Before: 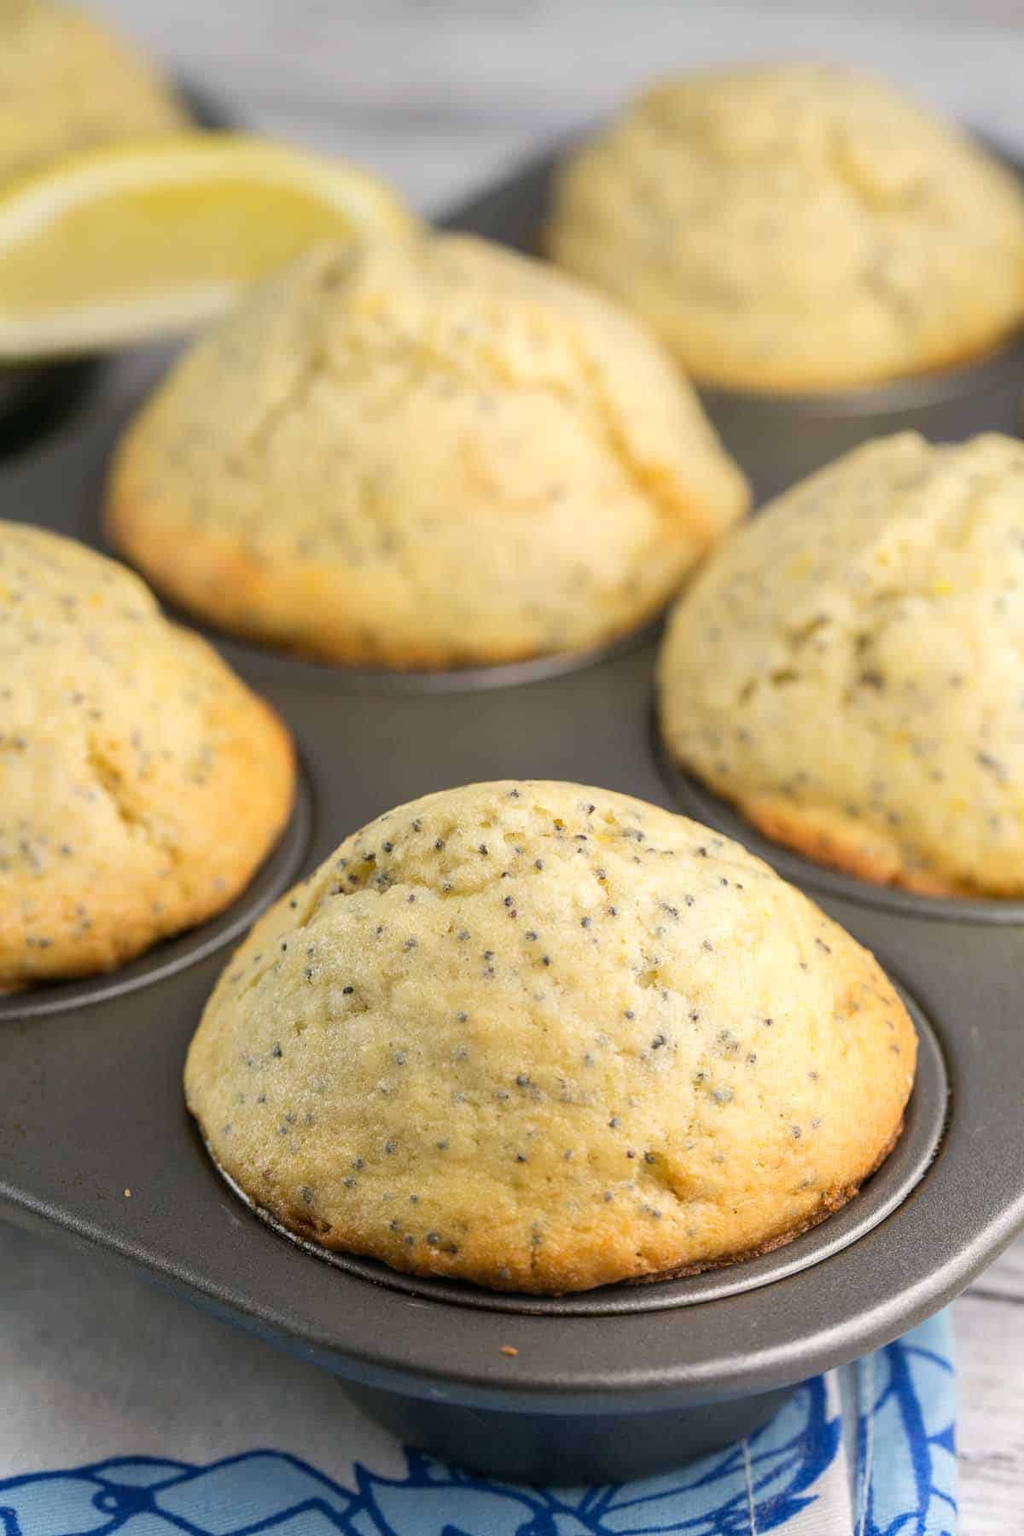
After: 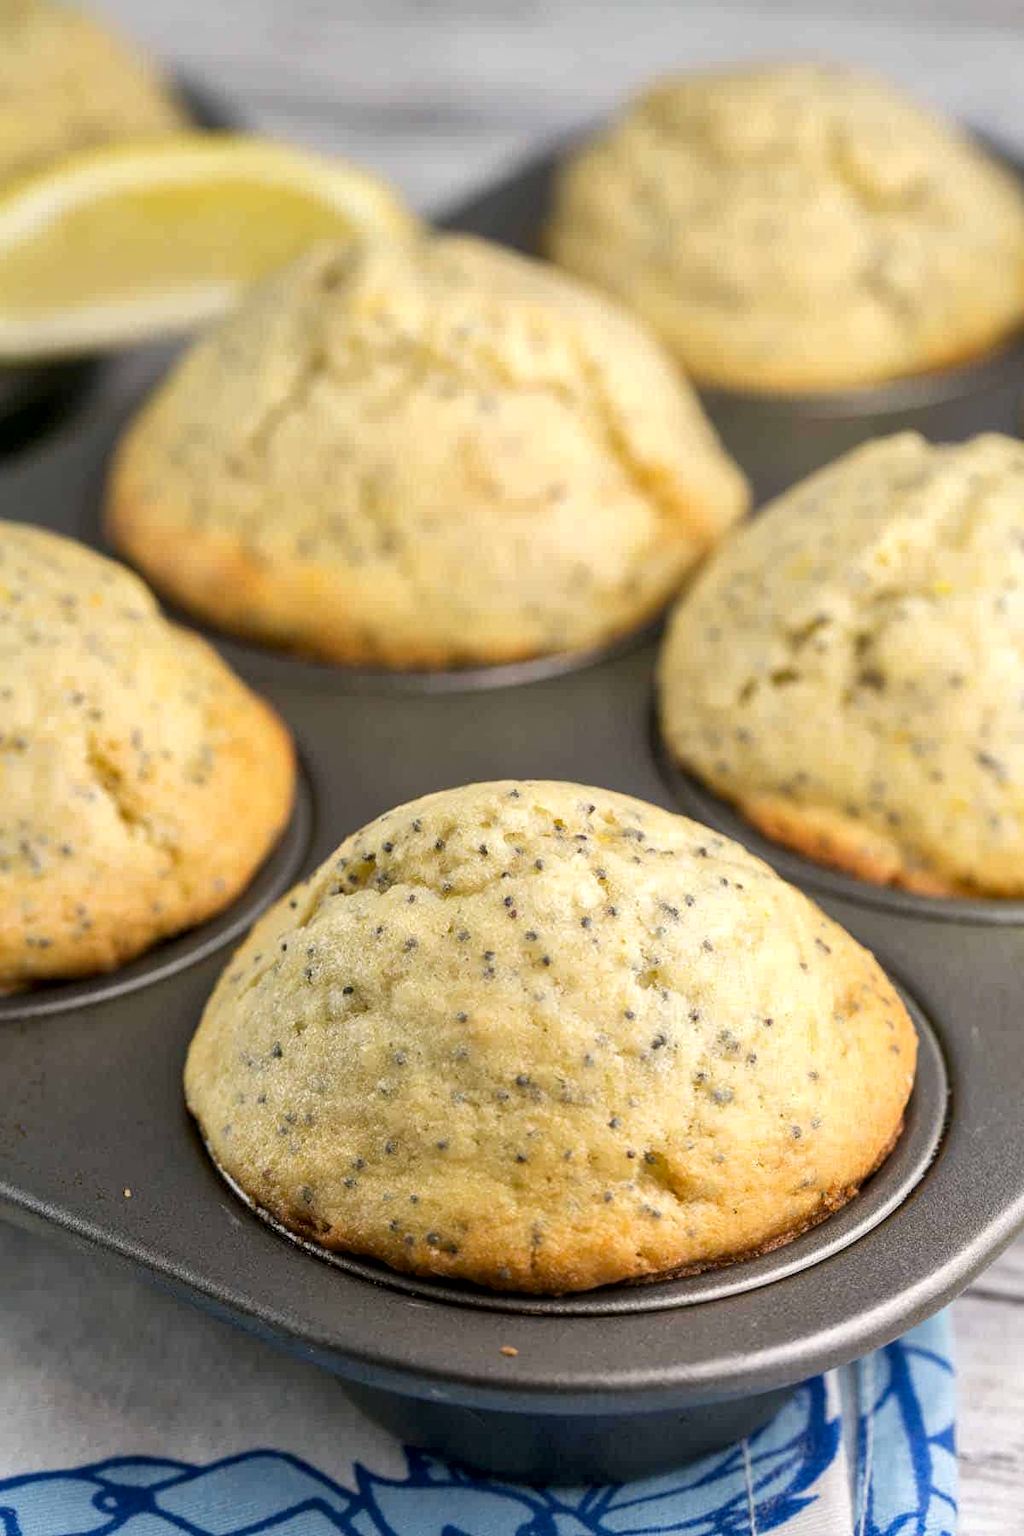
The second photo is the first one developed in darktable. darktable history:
local contrast: mode bilateral grid, contrast 19, coarseness 50, detail 150%, midtone range 0.2
tone equalizer: edges refinement/feathering 500, mask exposure compensation -1.57 EV, preserve details no
